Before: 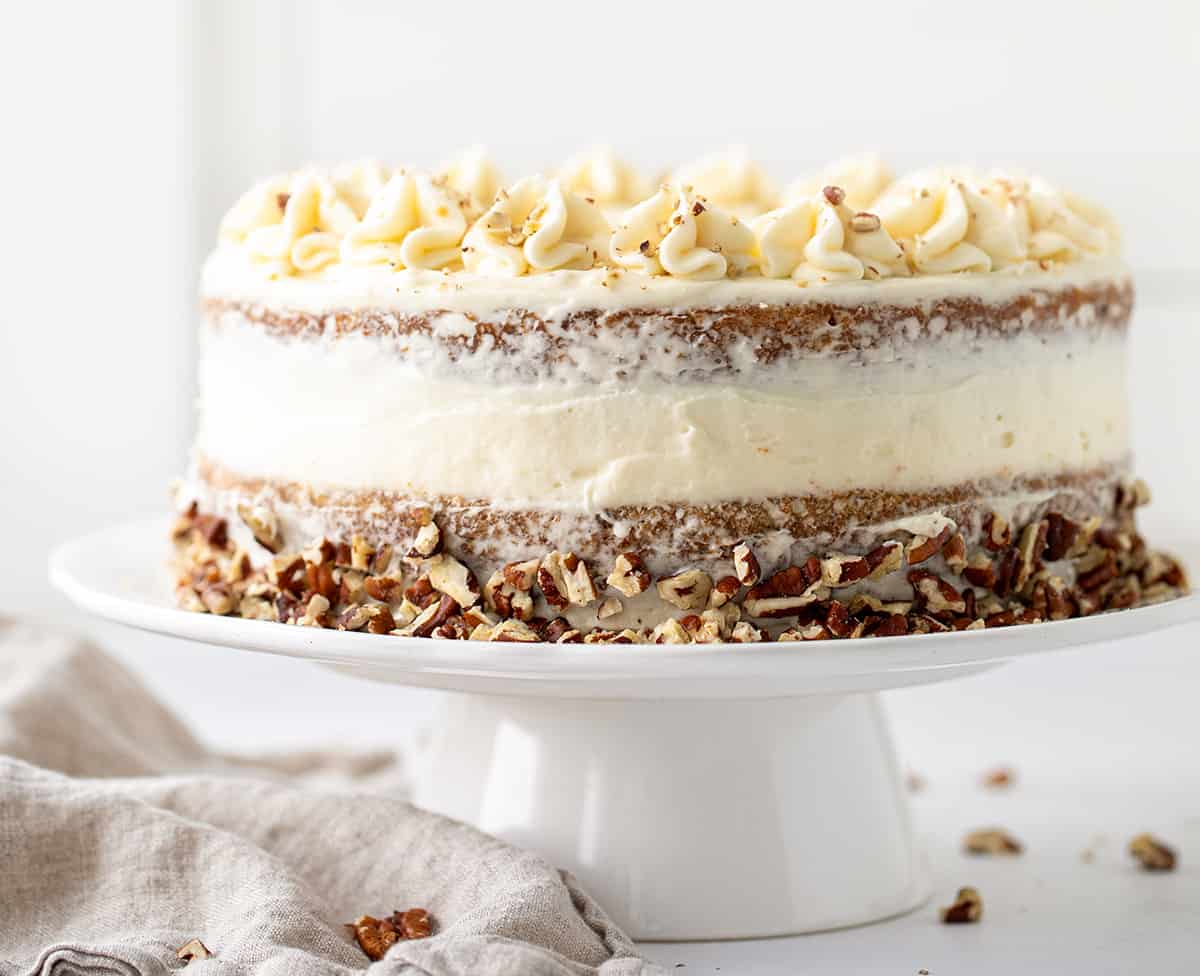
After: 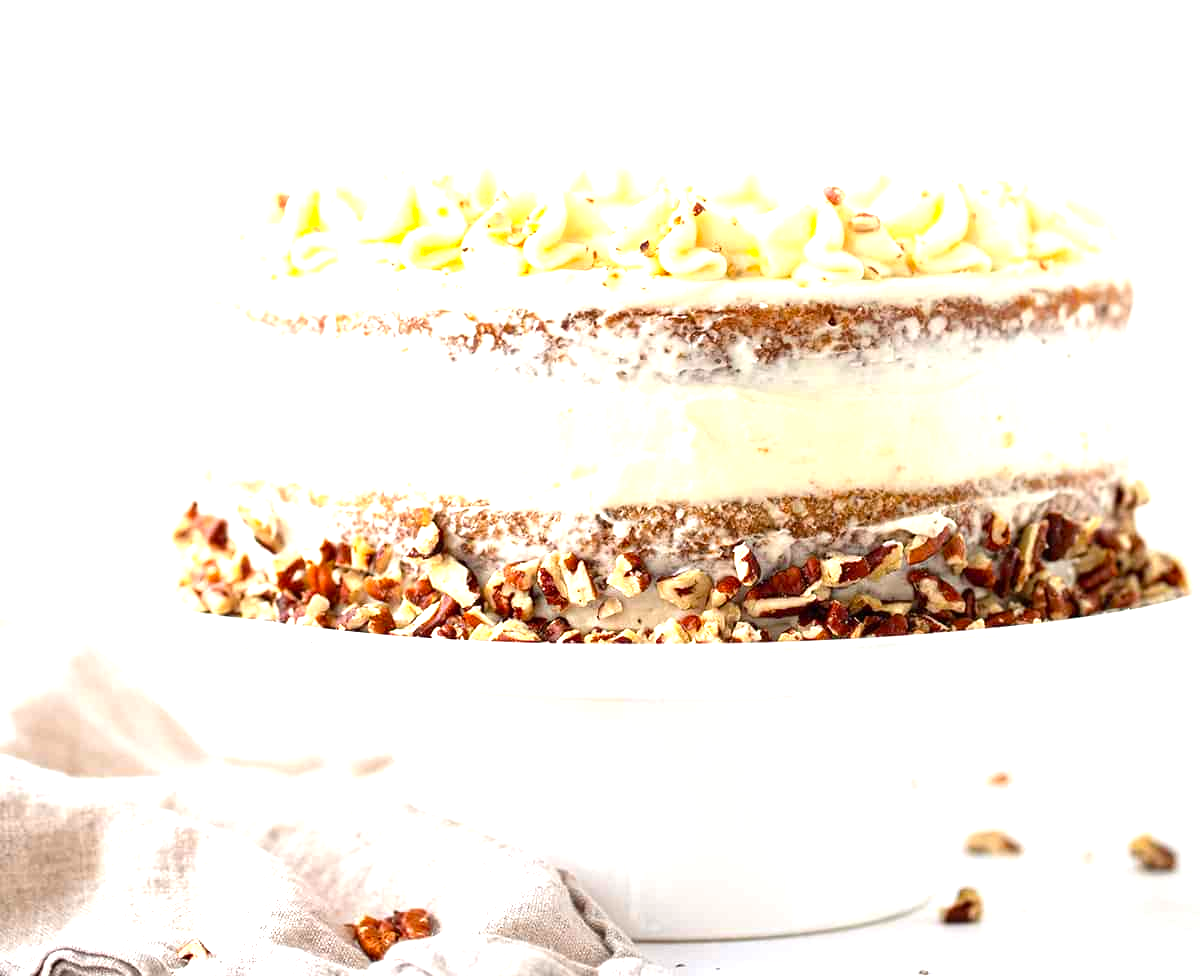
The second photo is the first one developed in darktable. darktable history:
exposure: black level correction 0, exposure 1.106 EV, compensate exposure bias true, compensate highlight preservation false
